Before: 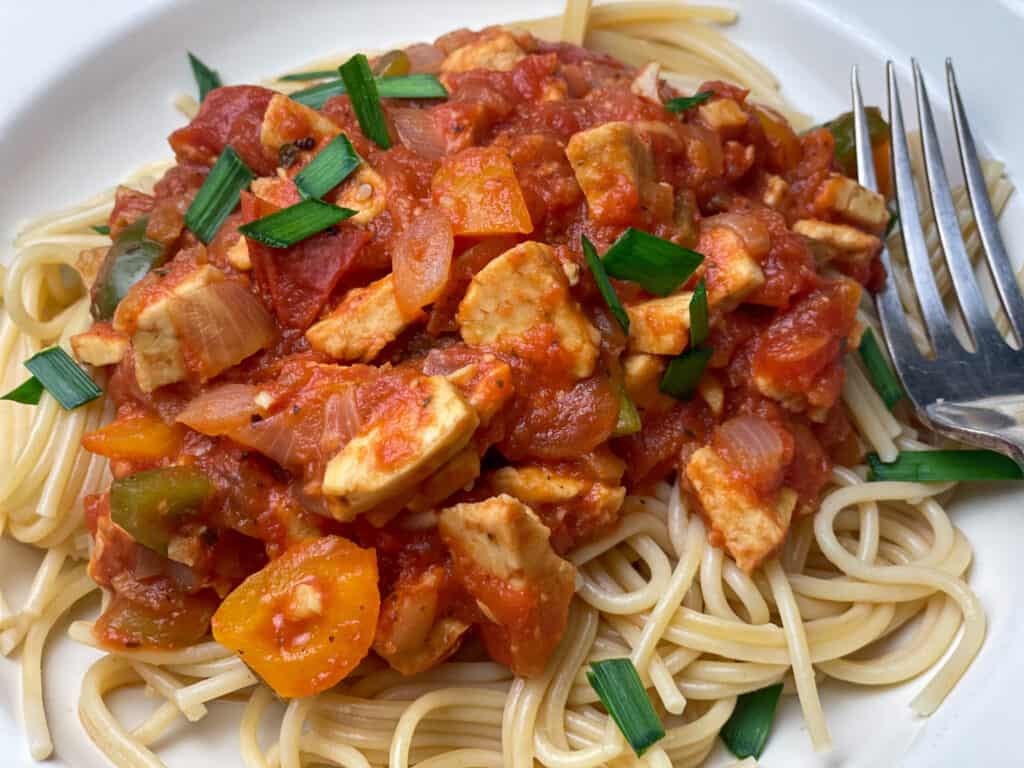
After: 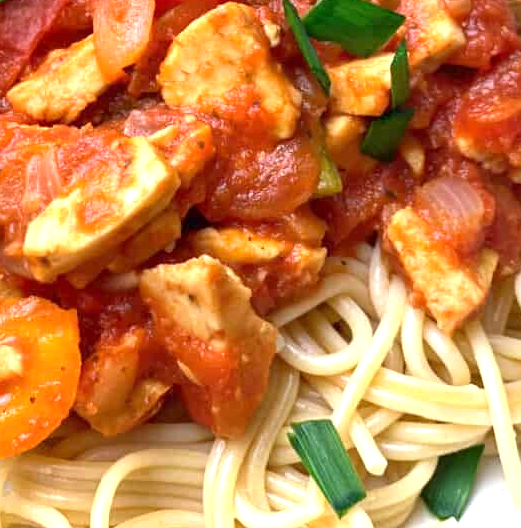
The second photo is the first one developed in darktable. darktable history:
crop and rotate: left 29.237%, top 31.152%, right 19.807%
exposure: exposure 0.935 EV, compensate highlight preservation false
